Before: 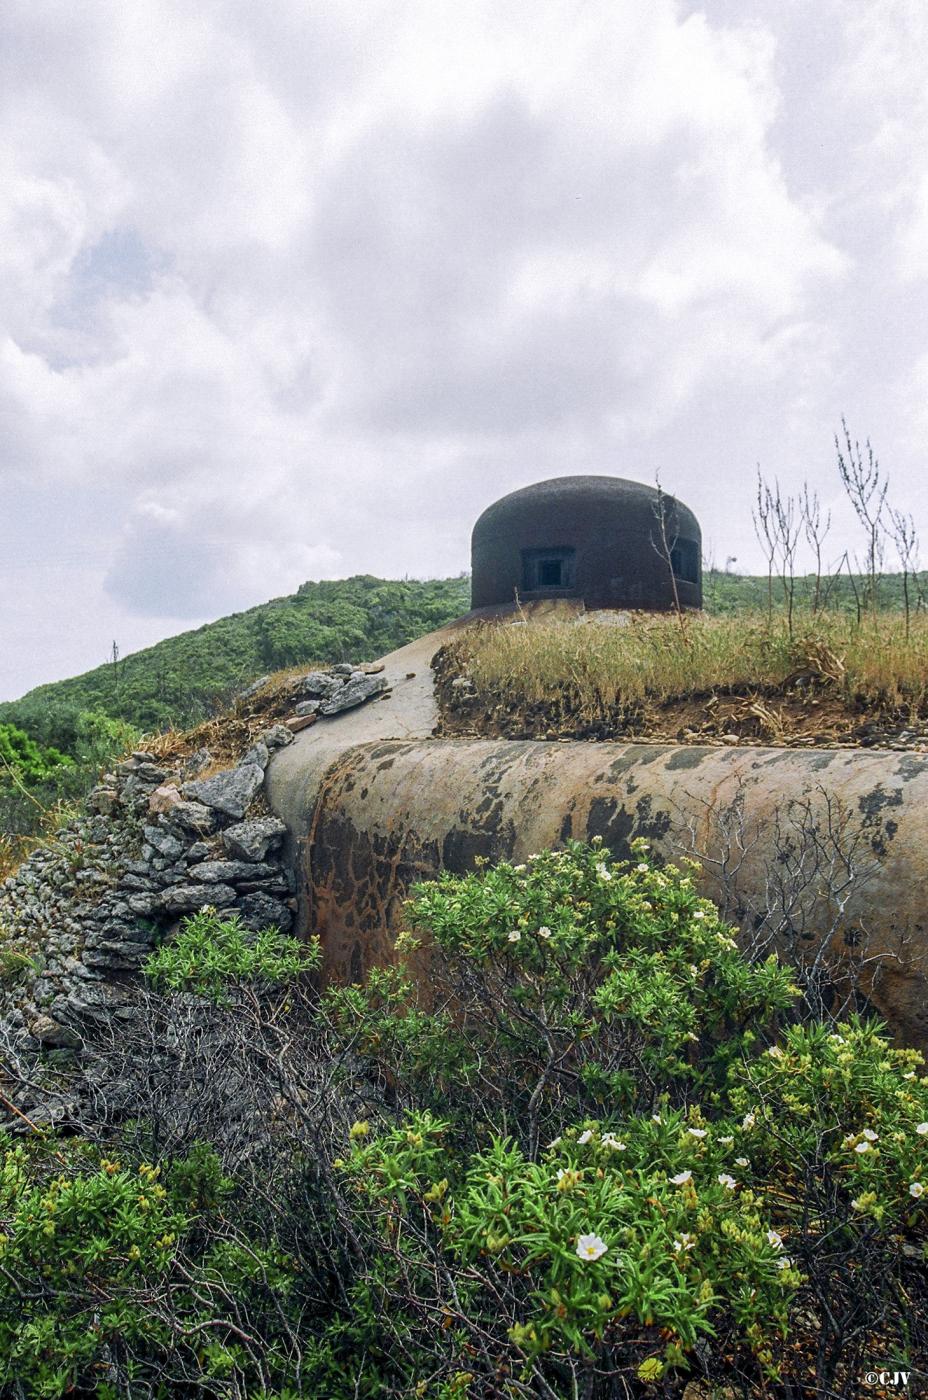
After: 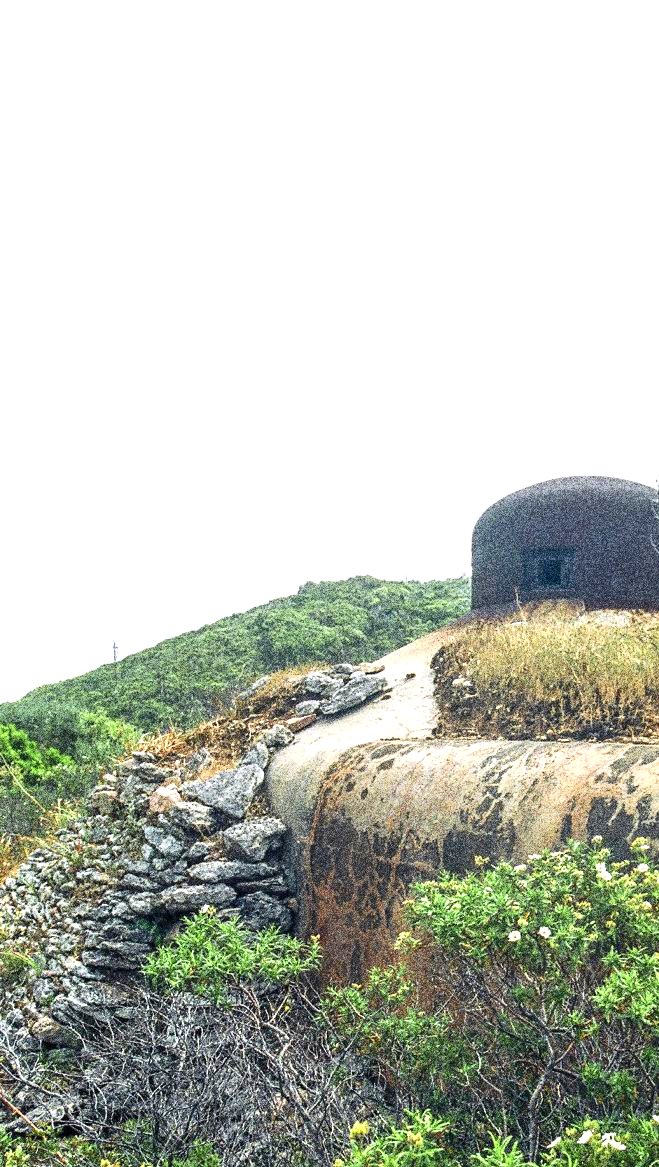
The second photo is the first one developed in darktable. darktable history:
grain: coarseness 30.02 ISO, strength 100%
crop: right 28.885%, bottom 16.626%
exposure: black level correction 0, exposure 1.1 EV, compensate exposure bias true, compensate highlight preservation false
